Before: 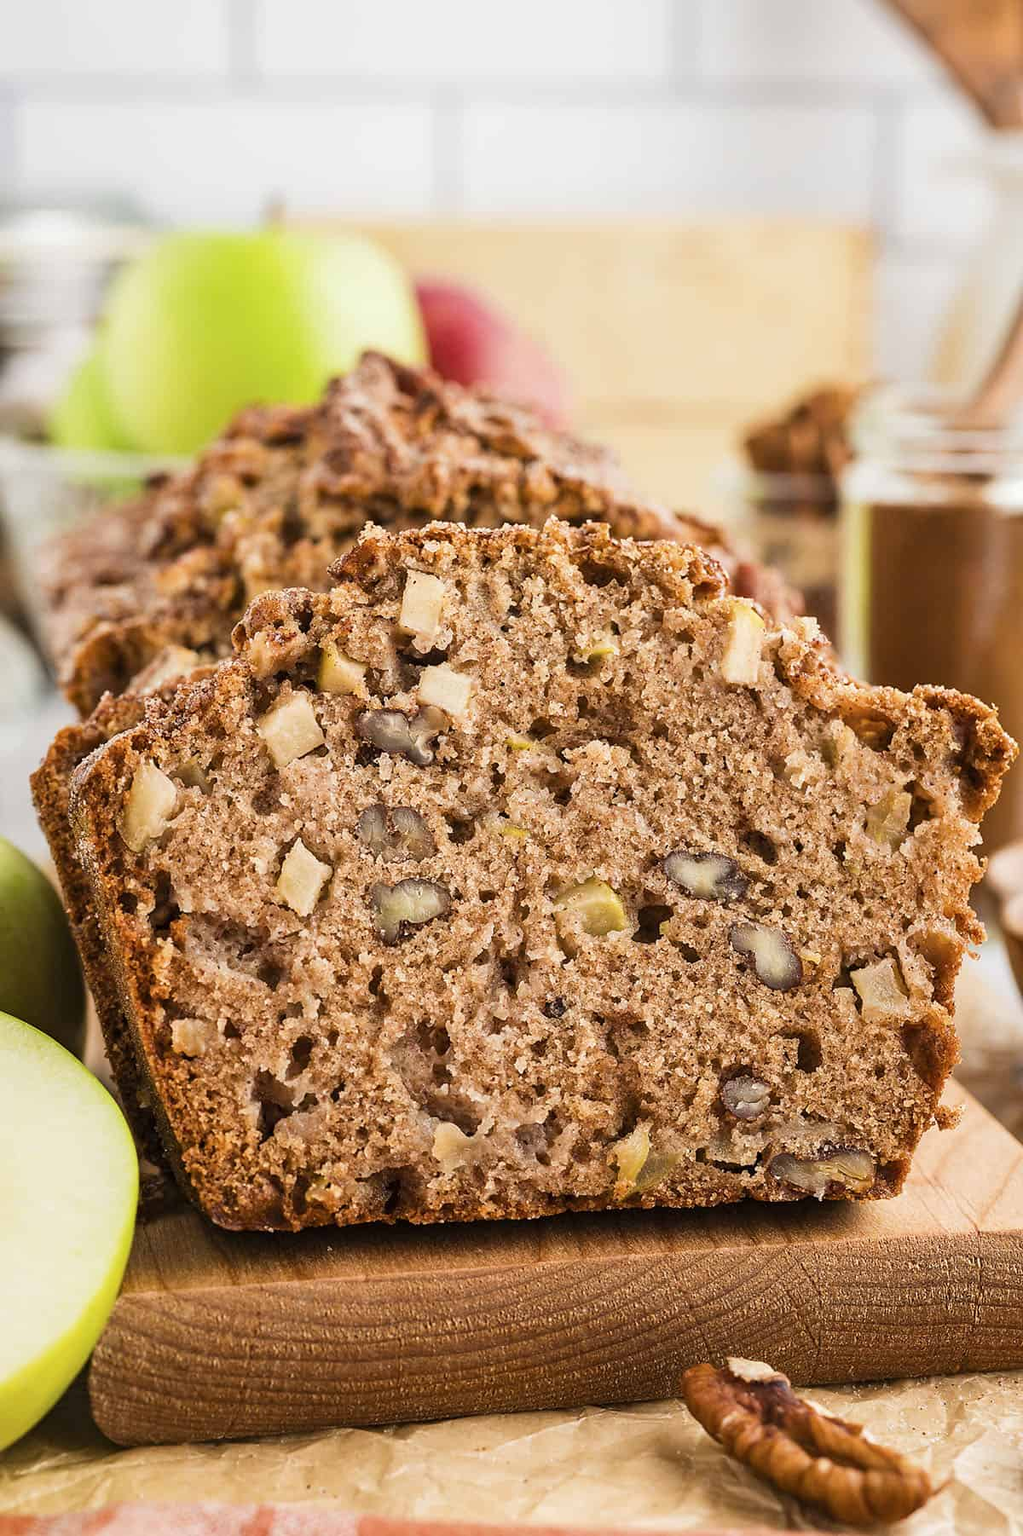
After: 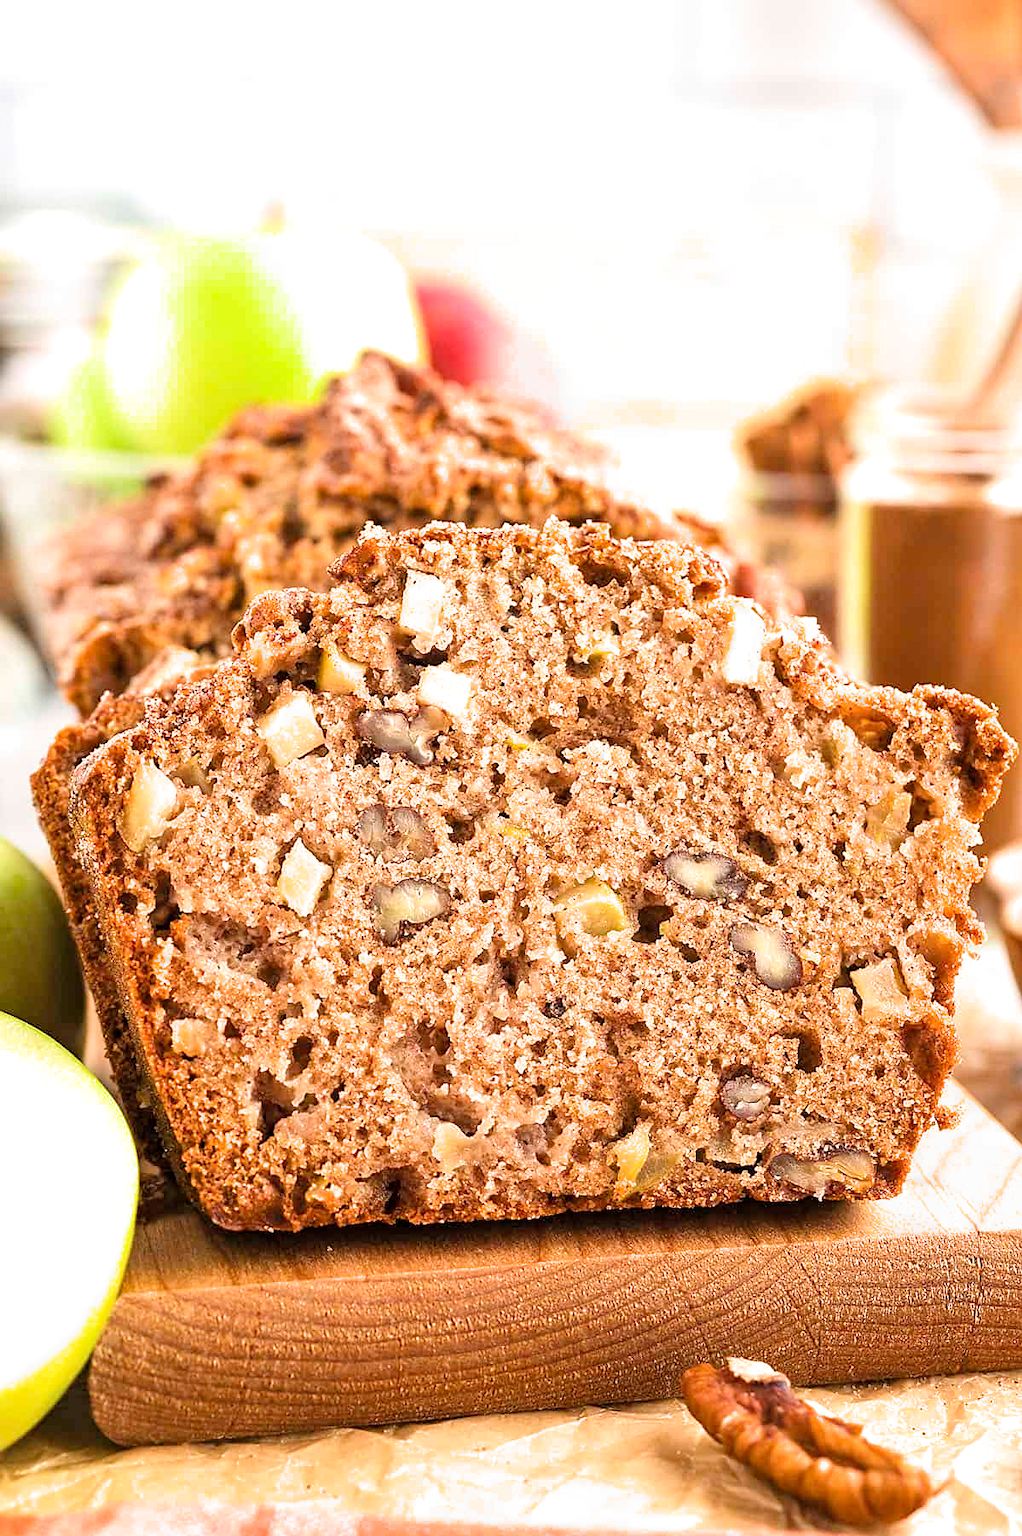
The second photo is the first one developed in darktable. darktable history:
filmic rgb: black relative exposure -15 EV, white relative exposure 3 EV, threshold 6 EV, target black luminance 0%, hardness 9.27, latitude 99%, contrast 0.912, shadows ↔ highlights balance 0.505%, add noise in highlights 0, color science v3 (2019), use custom middle-gray values true, iterations of high-quality reconstruction 0, contrast in highlights soft, enable highlight reconstruction true
sharpen: amount 0.2
exposure: black level correction 0, exposure 1.015 EV, compensate exposure bias true, compensate highlight preservation false
